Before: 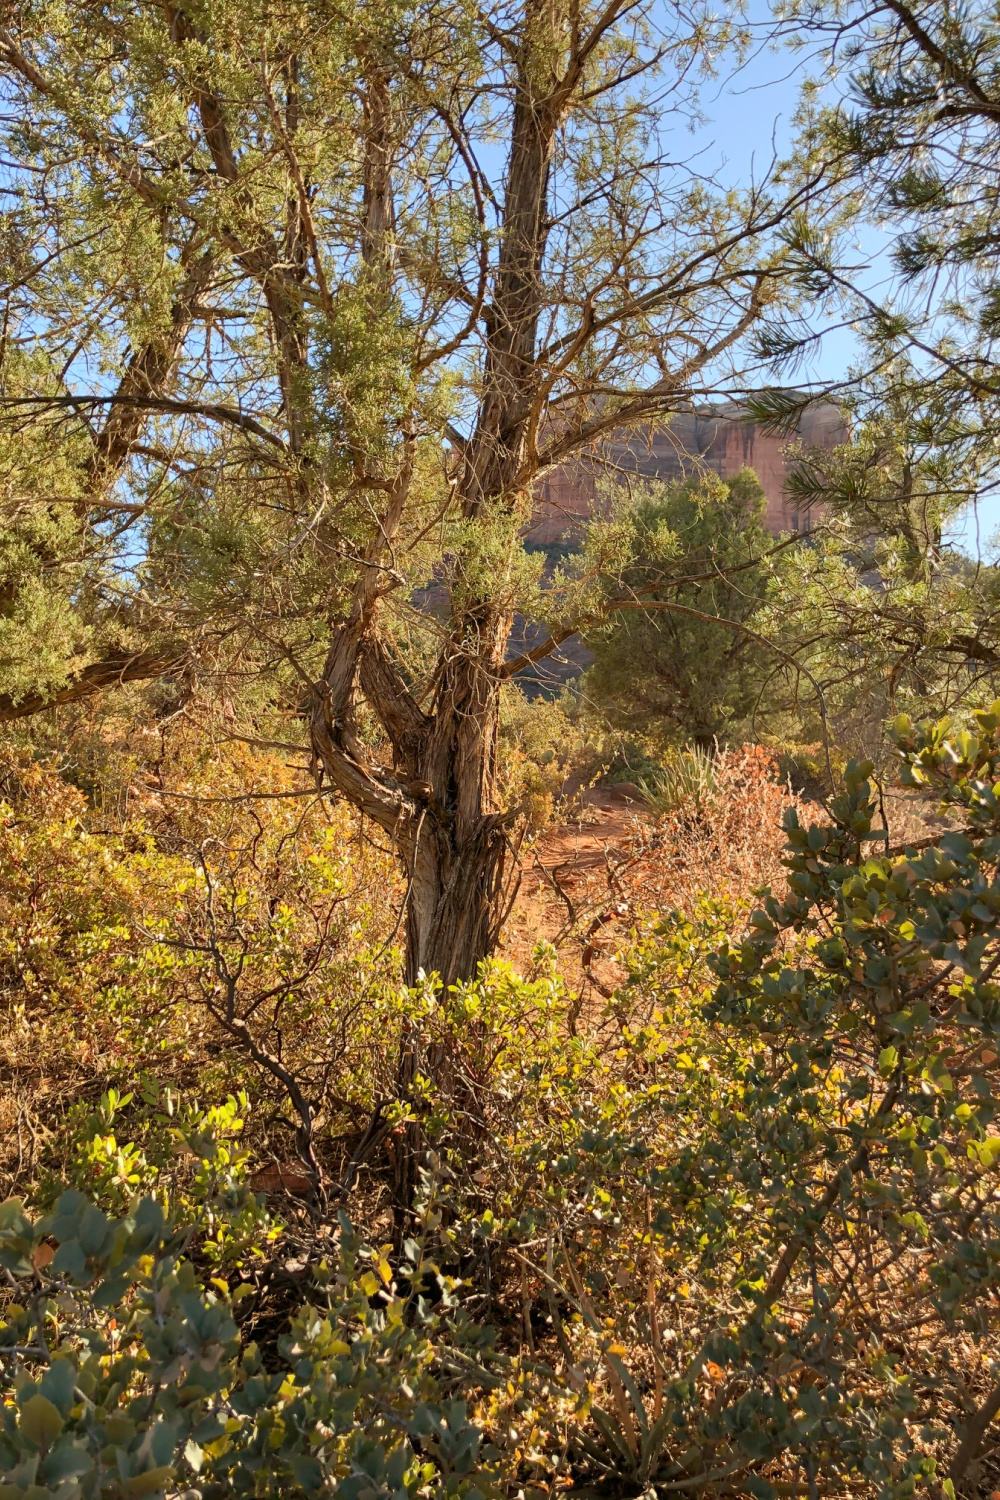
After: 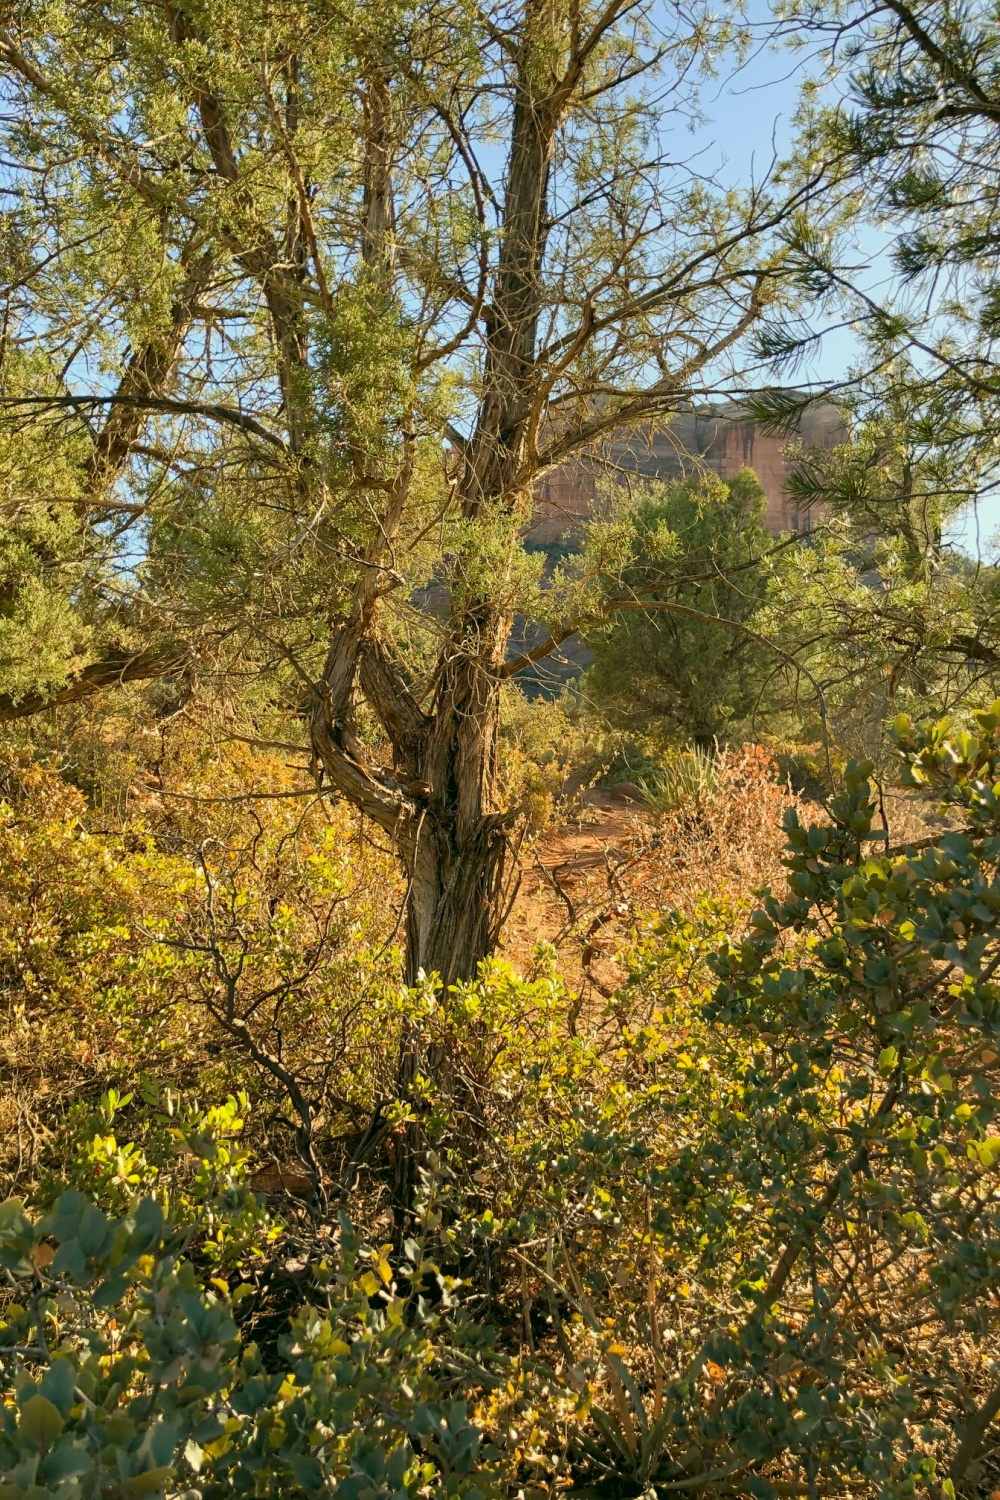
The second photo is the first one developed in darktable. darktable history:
color correction: highlights a* -0.612, highlights b* 9.21, shadows a* -8.98, shadows b* 0.899
